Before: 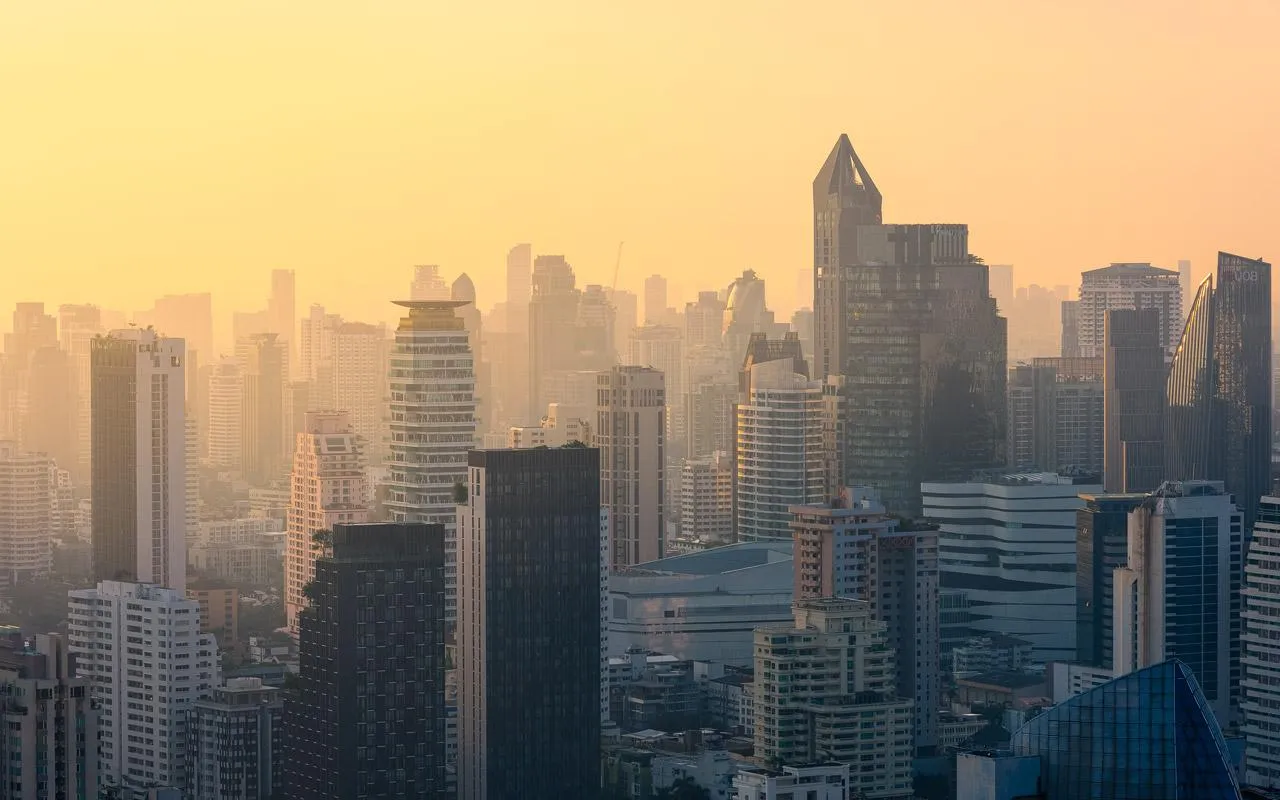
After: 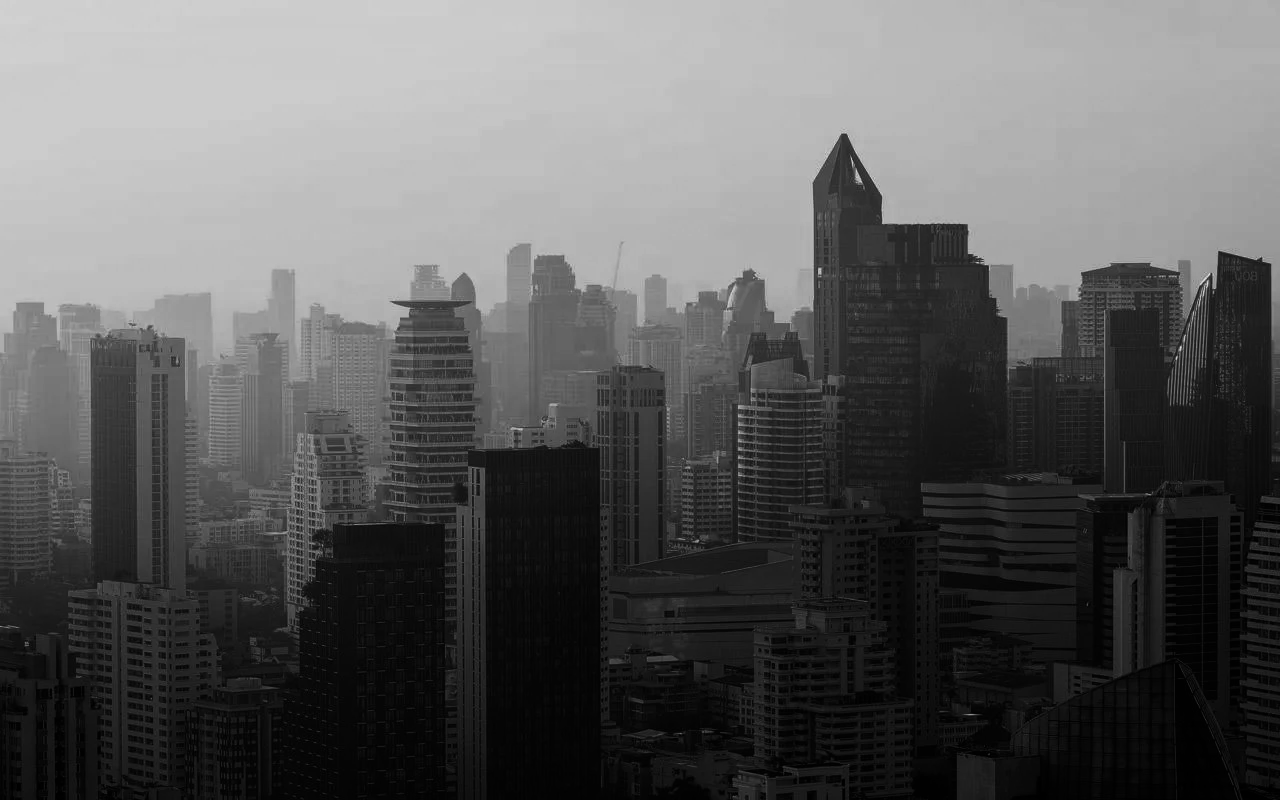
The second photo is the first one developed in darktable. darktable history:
contrast brightness saturation: contrast -0.03, brightness -0.59, saturation -1
